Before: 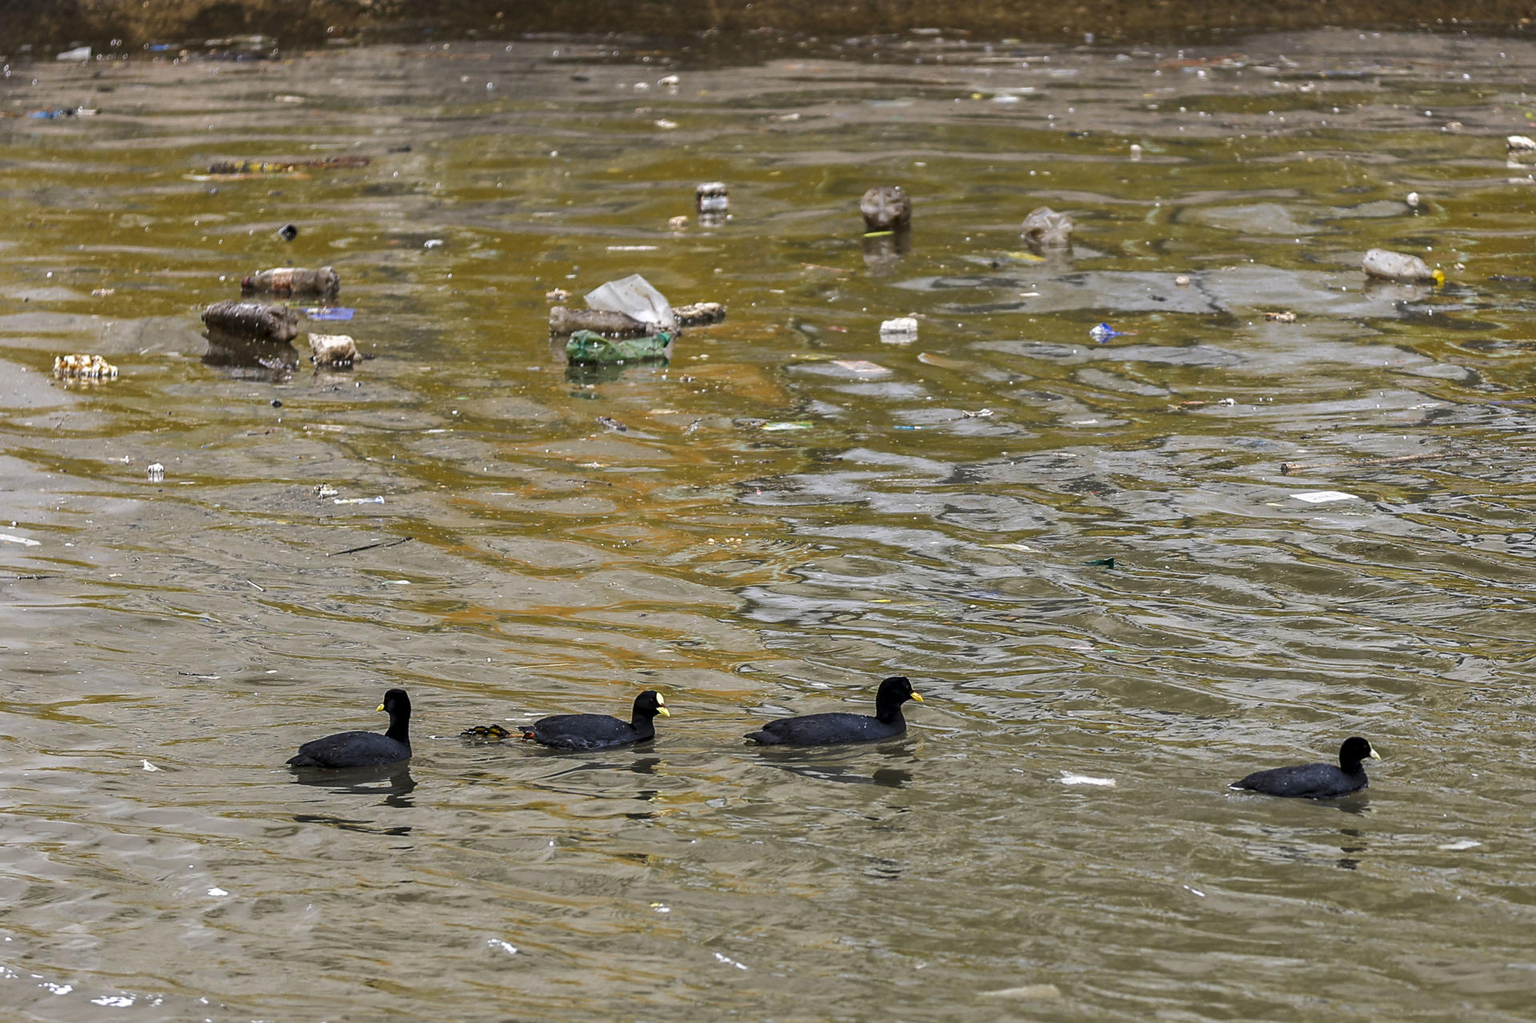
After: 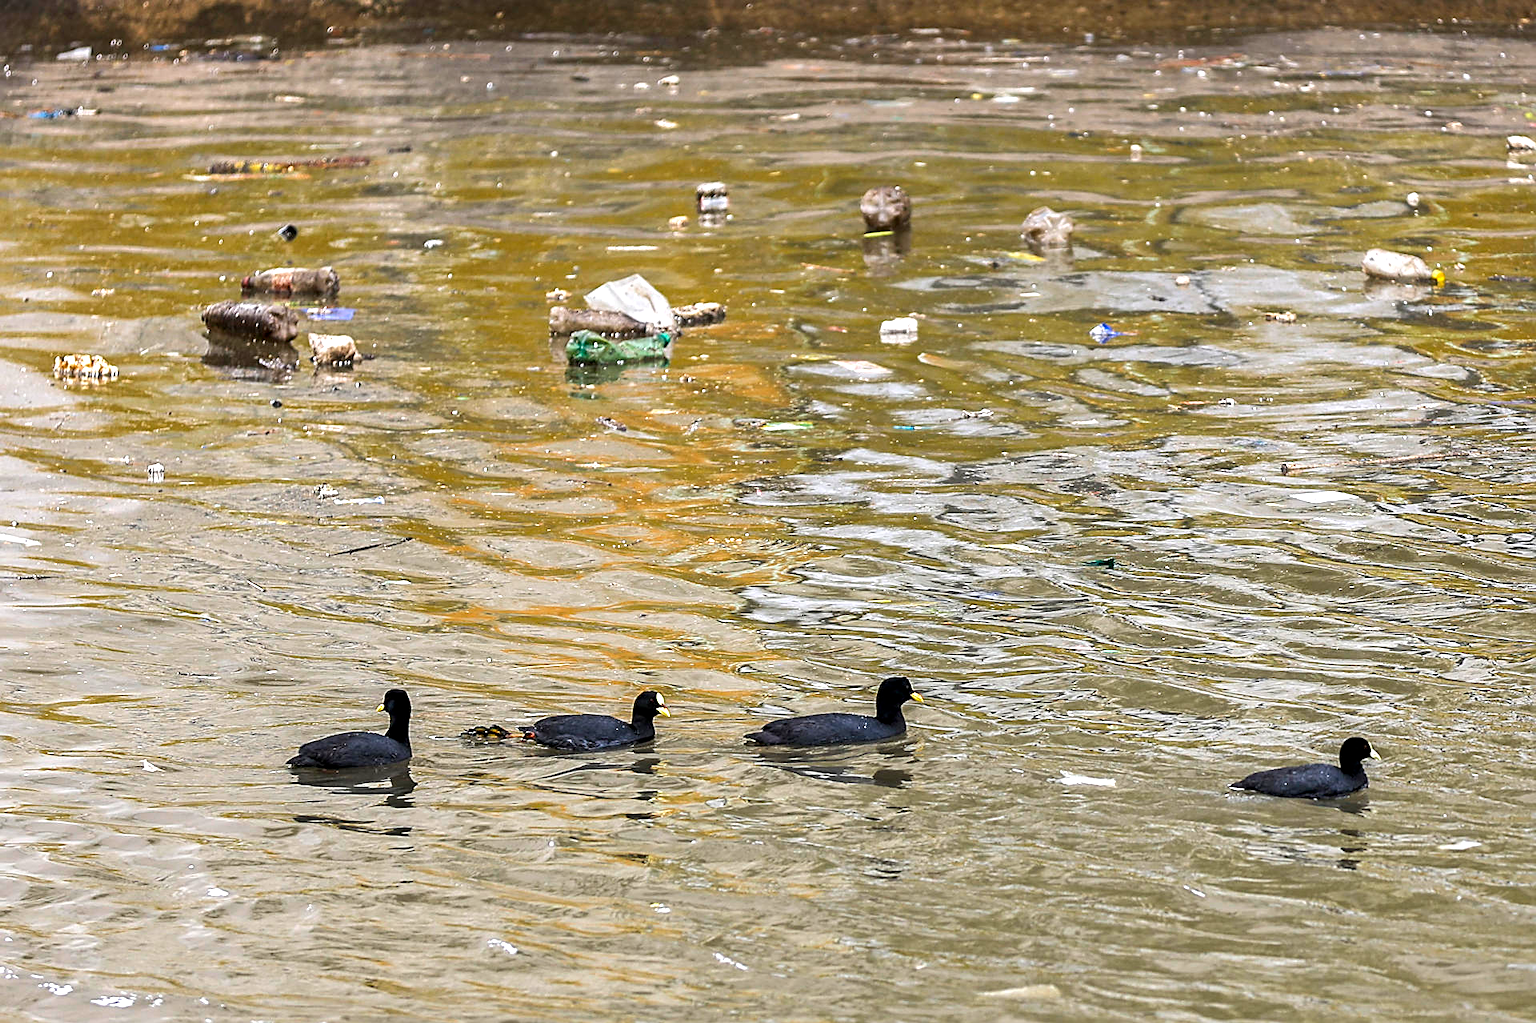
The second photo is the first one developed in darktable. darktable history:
sharpen: amount 0.478
exposure: exposure 0.785 EV, compensate highlight preservation false
